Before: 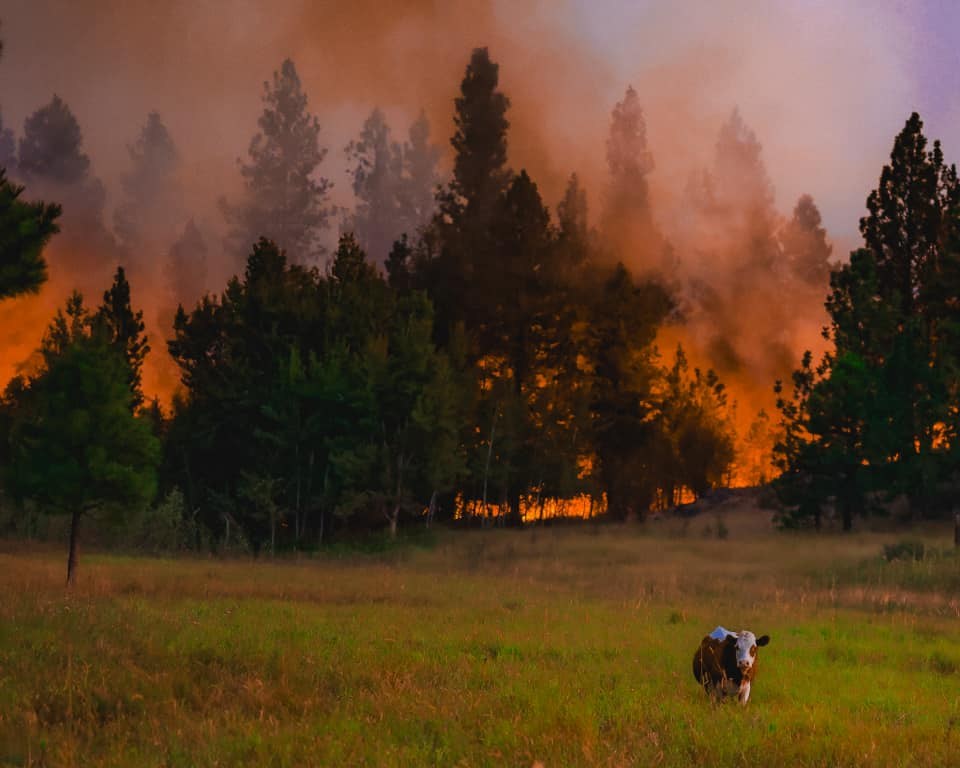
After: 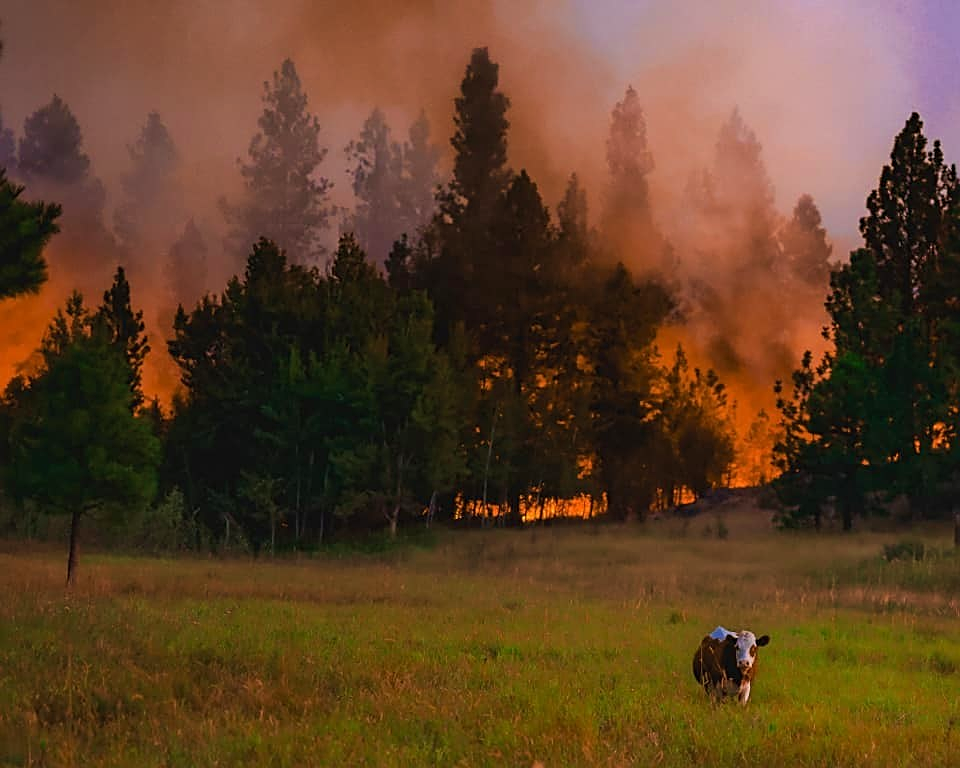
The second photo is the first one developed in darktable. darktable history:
velvia: on, module defaults
sharpen: on, module defaults
